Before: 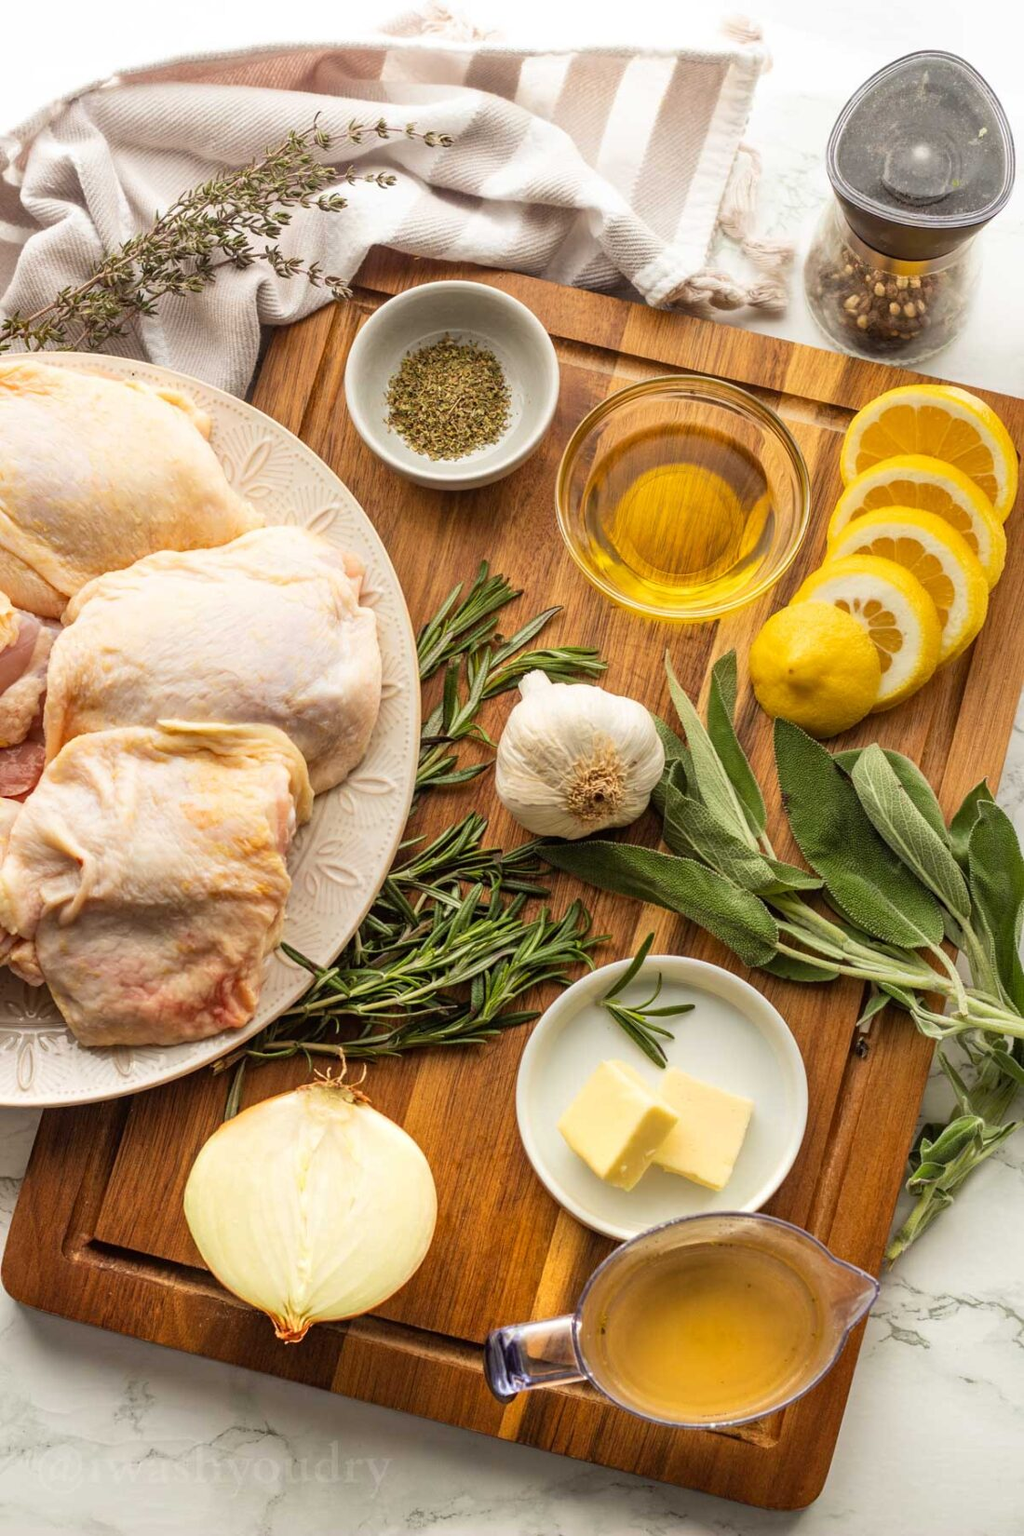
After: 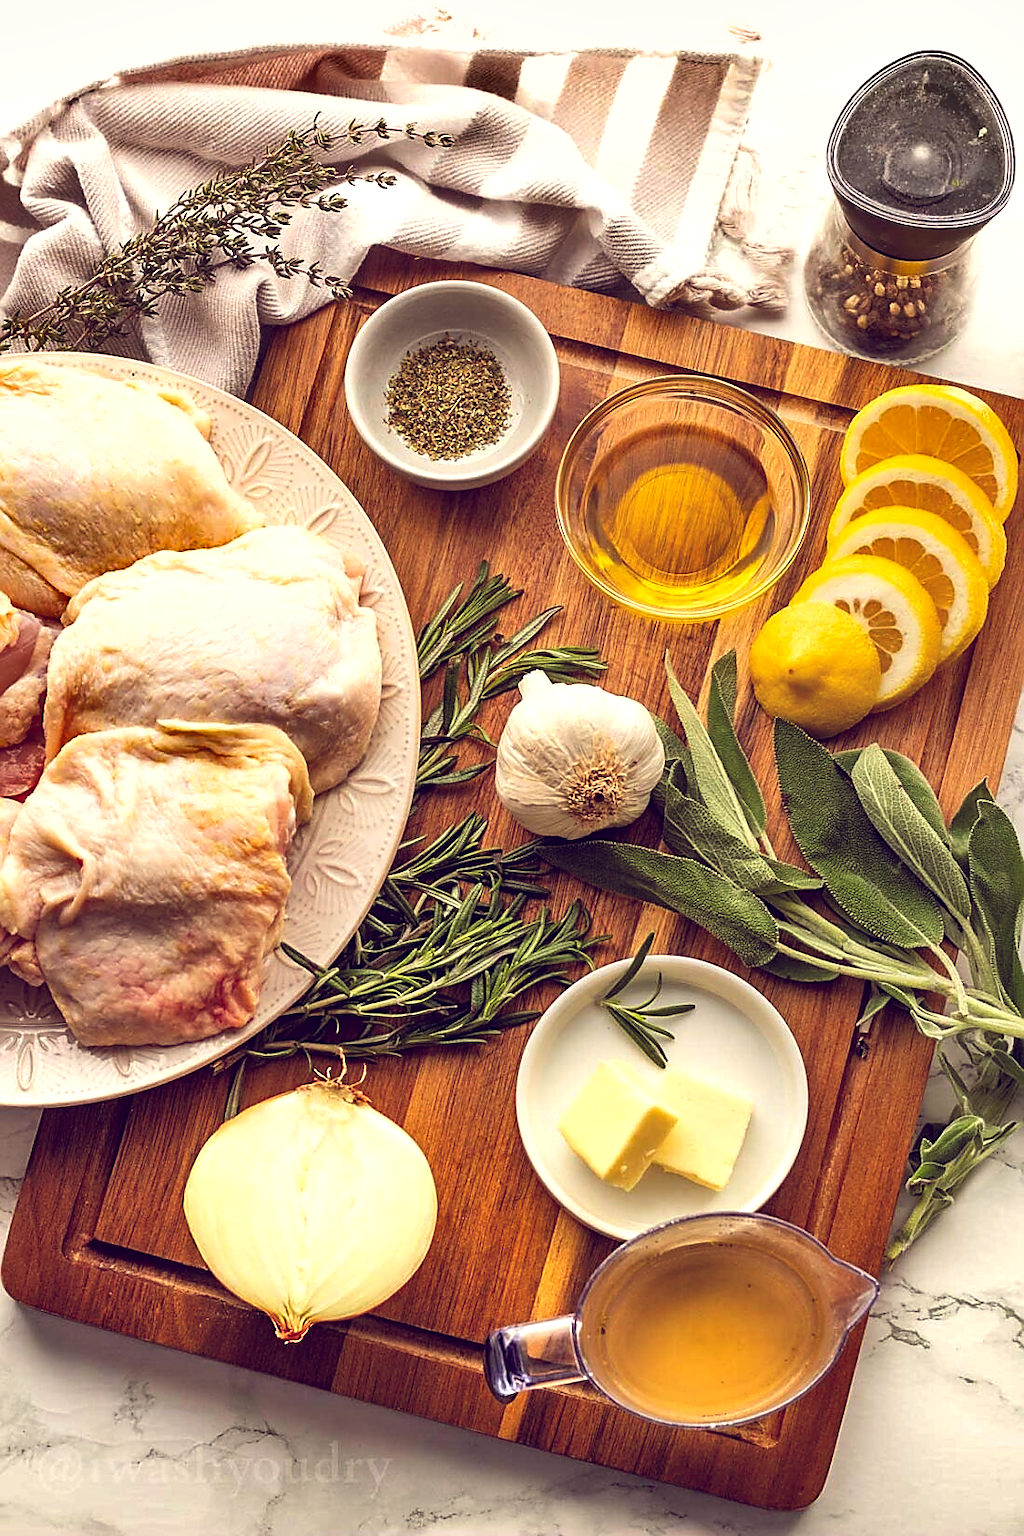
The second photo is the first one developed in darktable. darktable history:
color balance: lift [1.001, 0.997, 0.99, 1.01], gamma [1.007, 1, 0.975, 1.025], gain [1, 1.065, 1.052, 0.935], contrast 13.25%
shadows and highlights: soften with gaussian
sharpen: radius 1.4, amount 1.25, threshold 0.7
